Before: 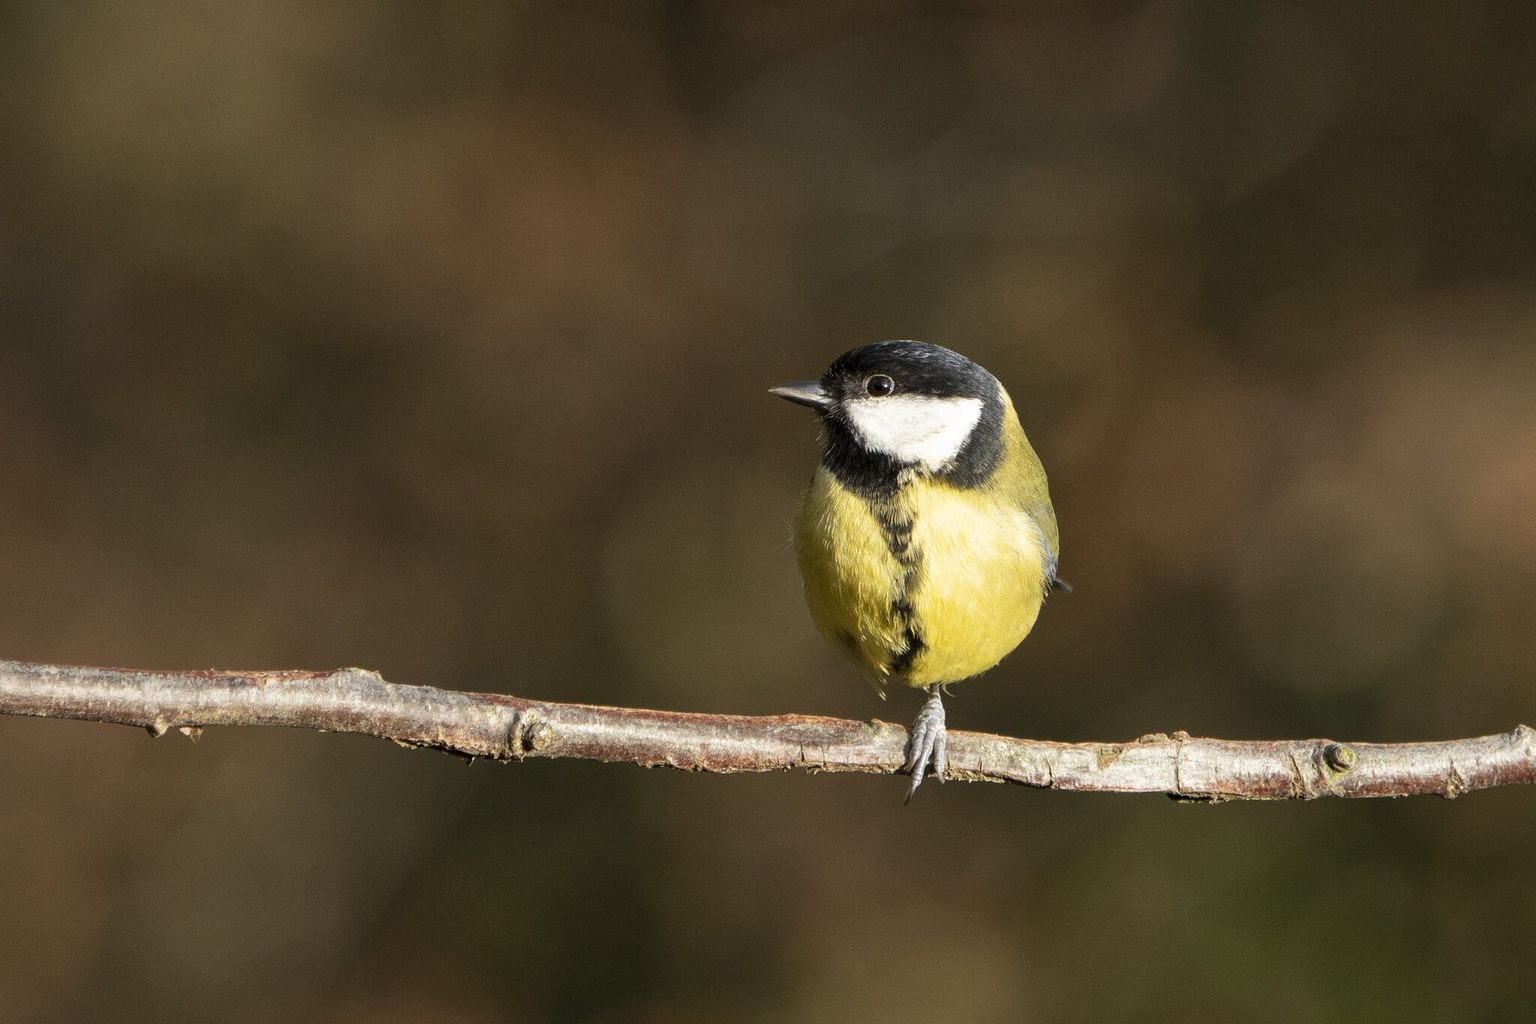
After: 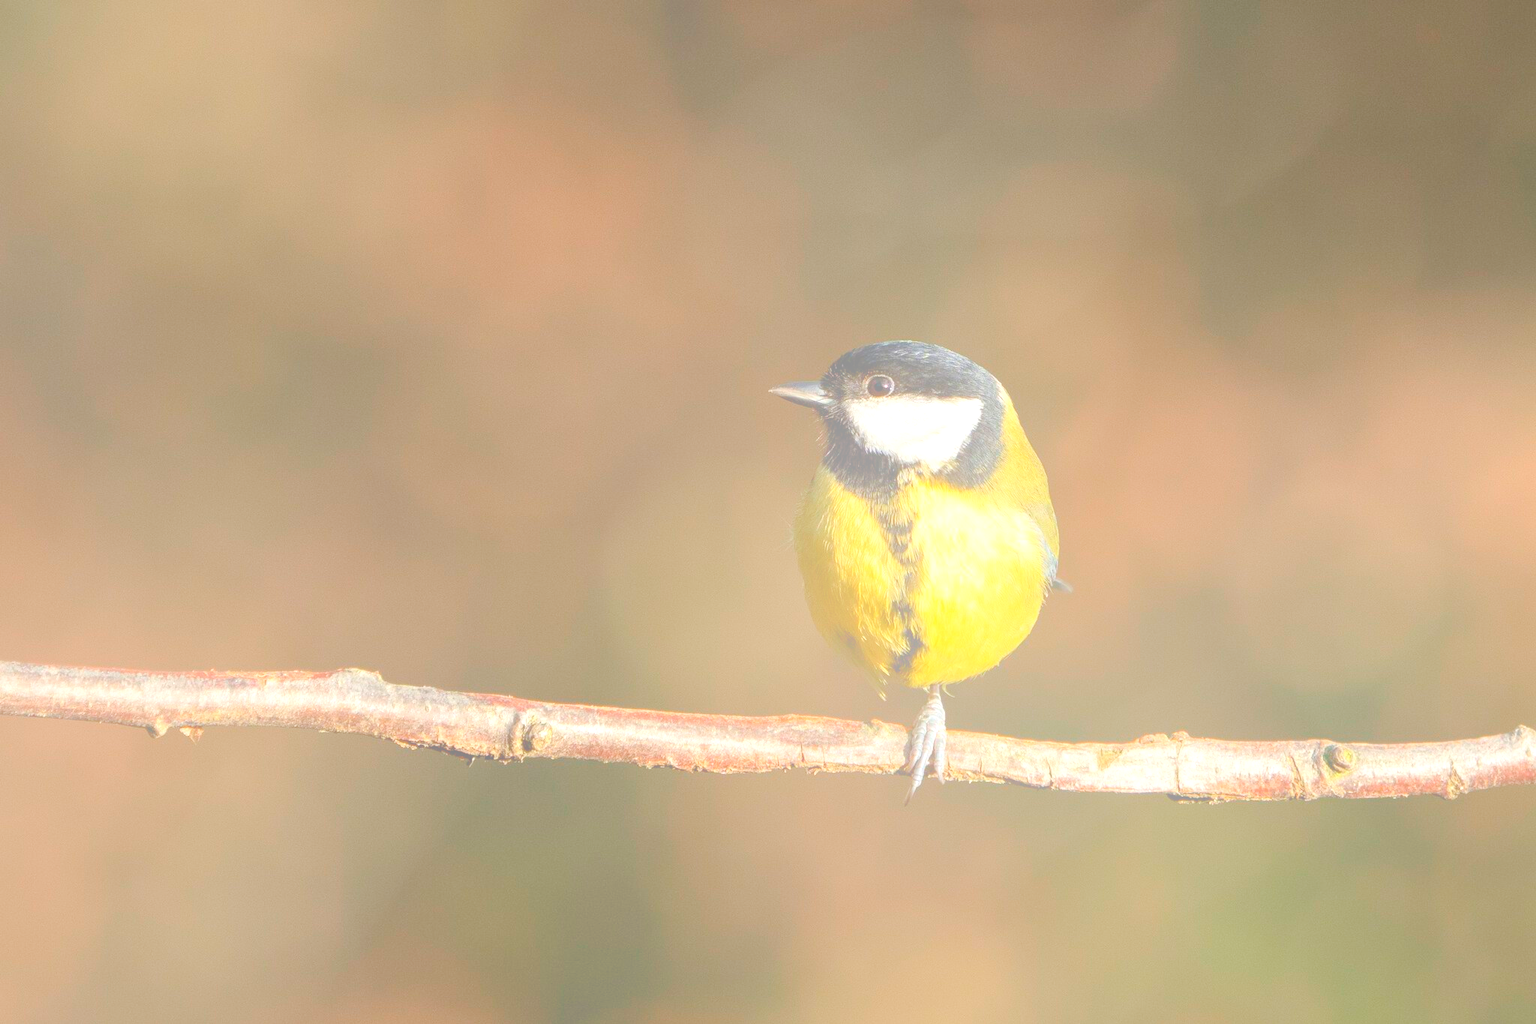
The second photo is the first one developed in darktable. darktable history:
bloom: size 70%, threshold 25%, strength 70%
exposure: black level correction 0.001, exposure 0.5 EV, compensate exposure bias true, compensate highlight preservation false
